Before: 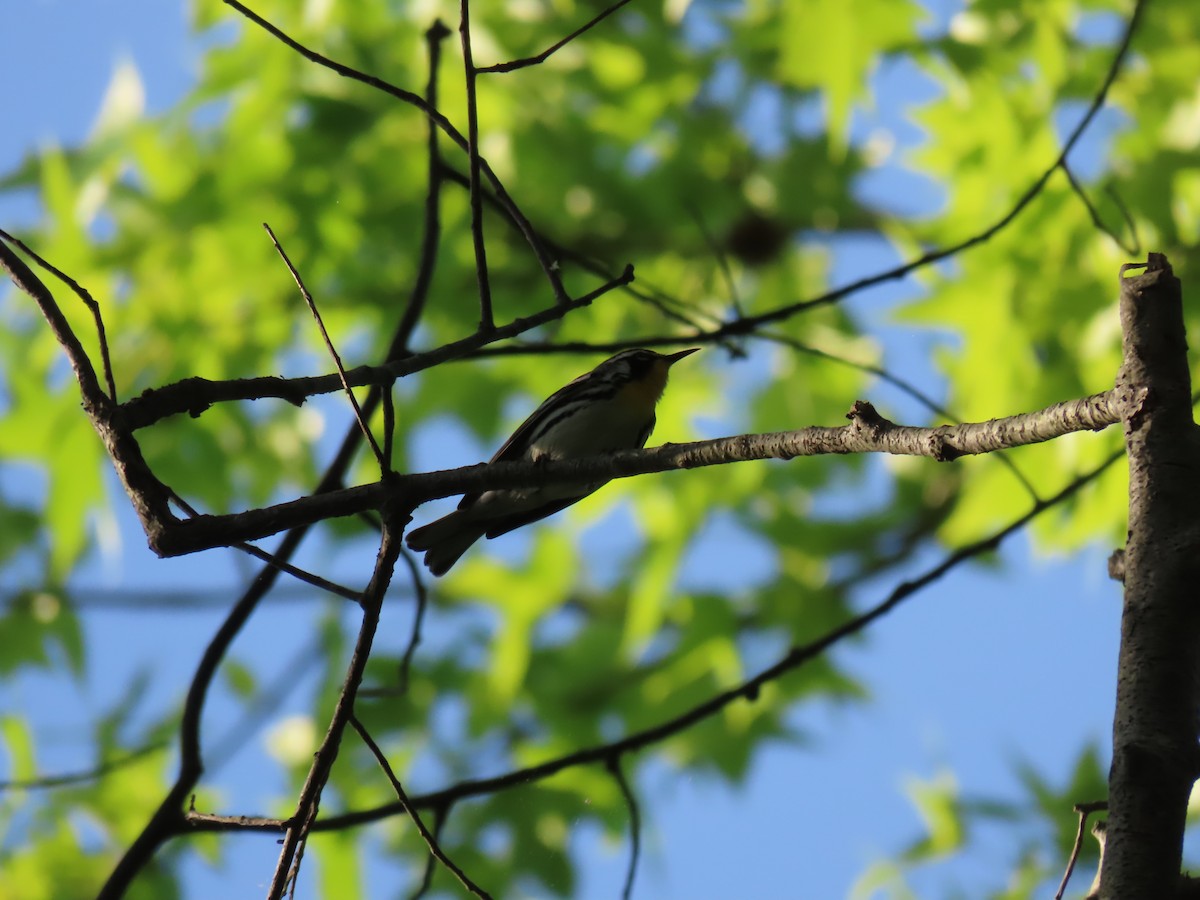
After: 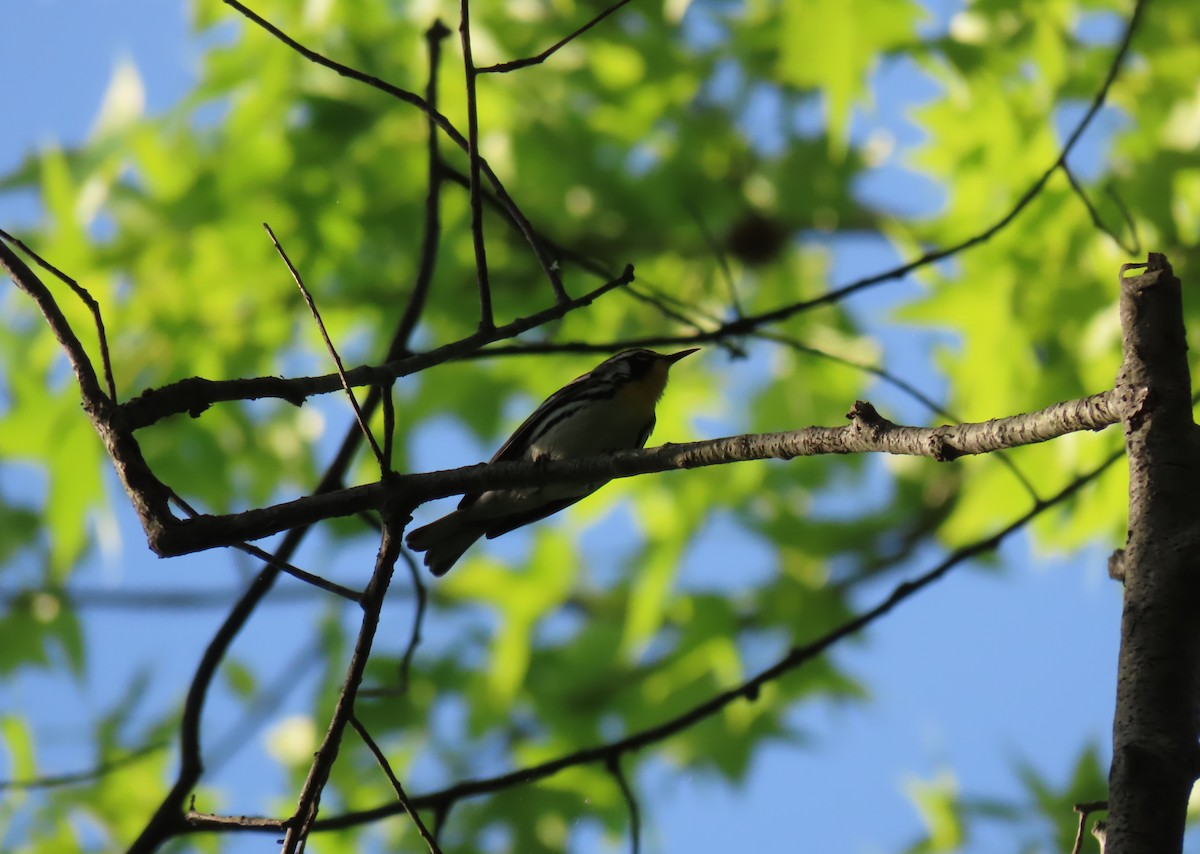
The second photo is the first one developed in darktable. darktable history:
crop and rotate: top 0.001%, bottom 5.045%
